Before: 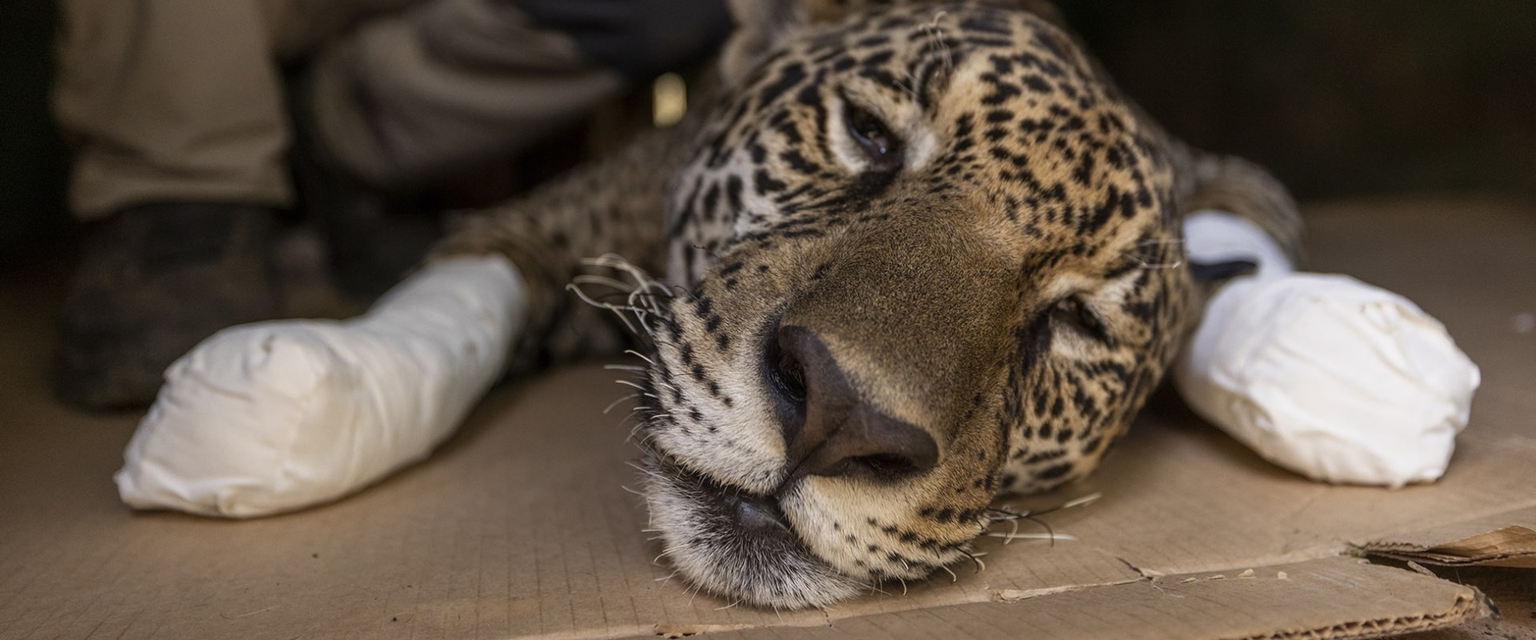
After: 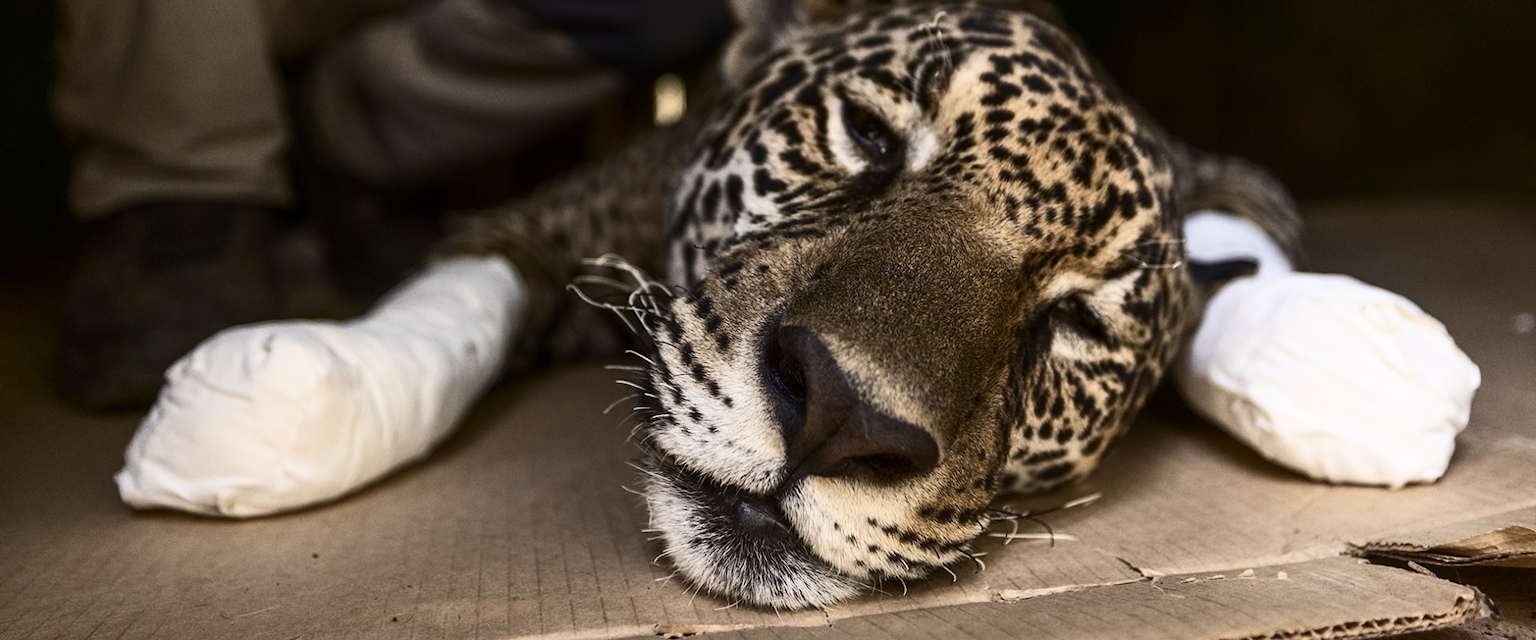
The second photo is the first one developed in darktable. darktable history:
grain: coarseness 14.57 ISO, strength 8.8%
contrast brightness saturation: contrast 0.39, brightness 0.1
